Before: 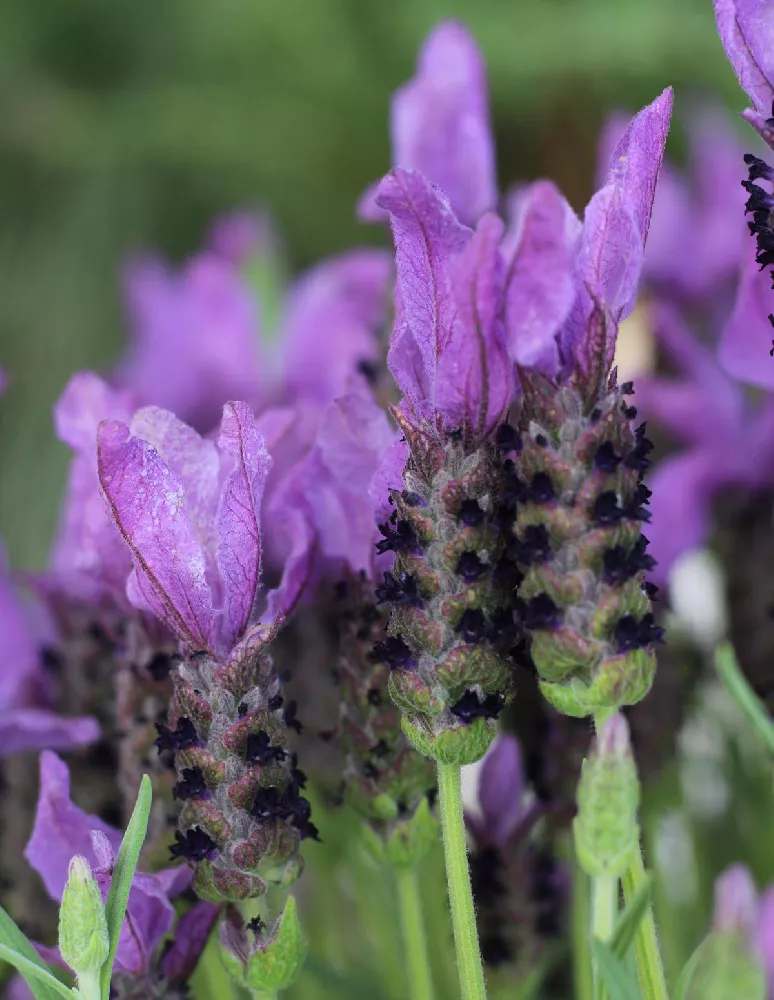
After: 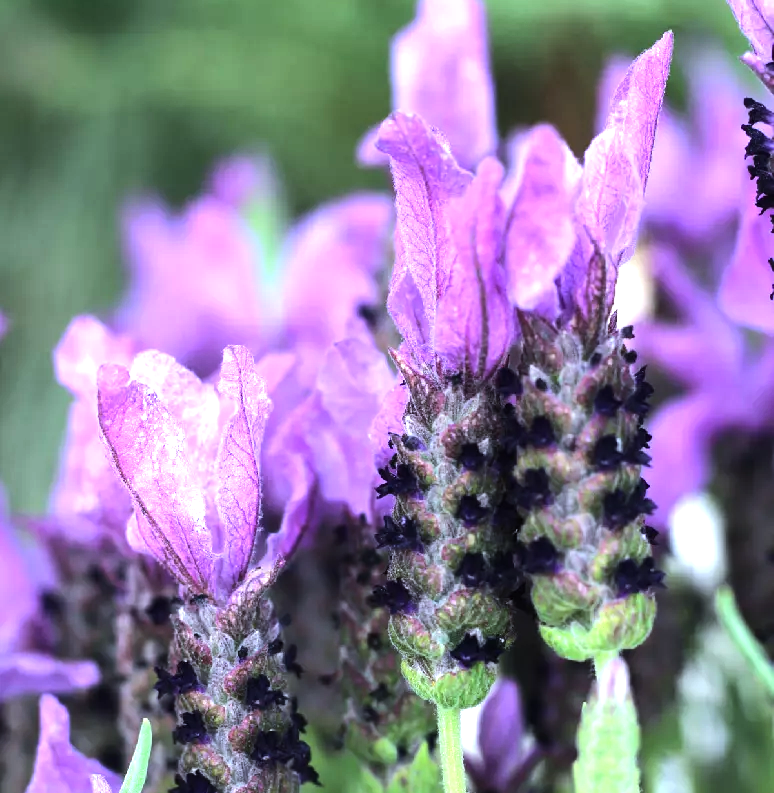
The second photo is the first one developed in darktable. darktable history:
tone equalizer: -8 EV -0.75 EV, -7 EV -0.7 EV, -6 EV -0.6 EV, -5 EV -0.4 EV, -3 EV 0.4 EV, -2 EV 0.6 EV, -1 EV 0.7 EV, +0 EV 0.75 EV, edges refinement/feathering 500, mask exposure compensation -1.57 EV, preserve details no
exposure: black level correction 0, exposure 0.7 EV, compensate exposure bias true, compensate highlight preservation false
crop and rotate: top 5.667%, bottom 14.937%
color calibration: x 0.37, y 0.382, temperature 4313.32 K
